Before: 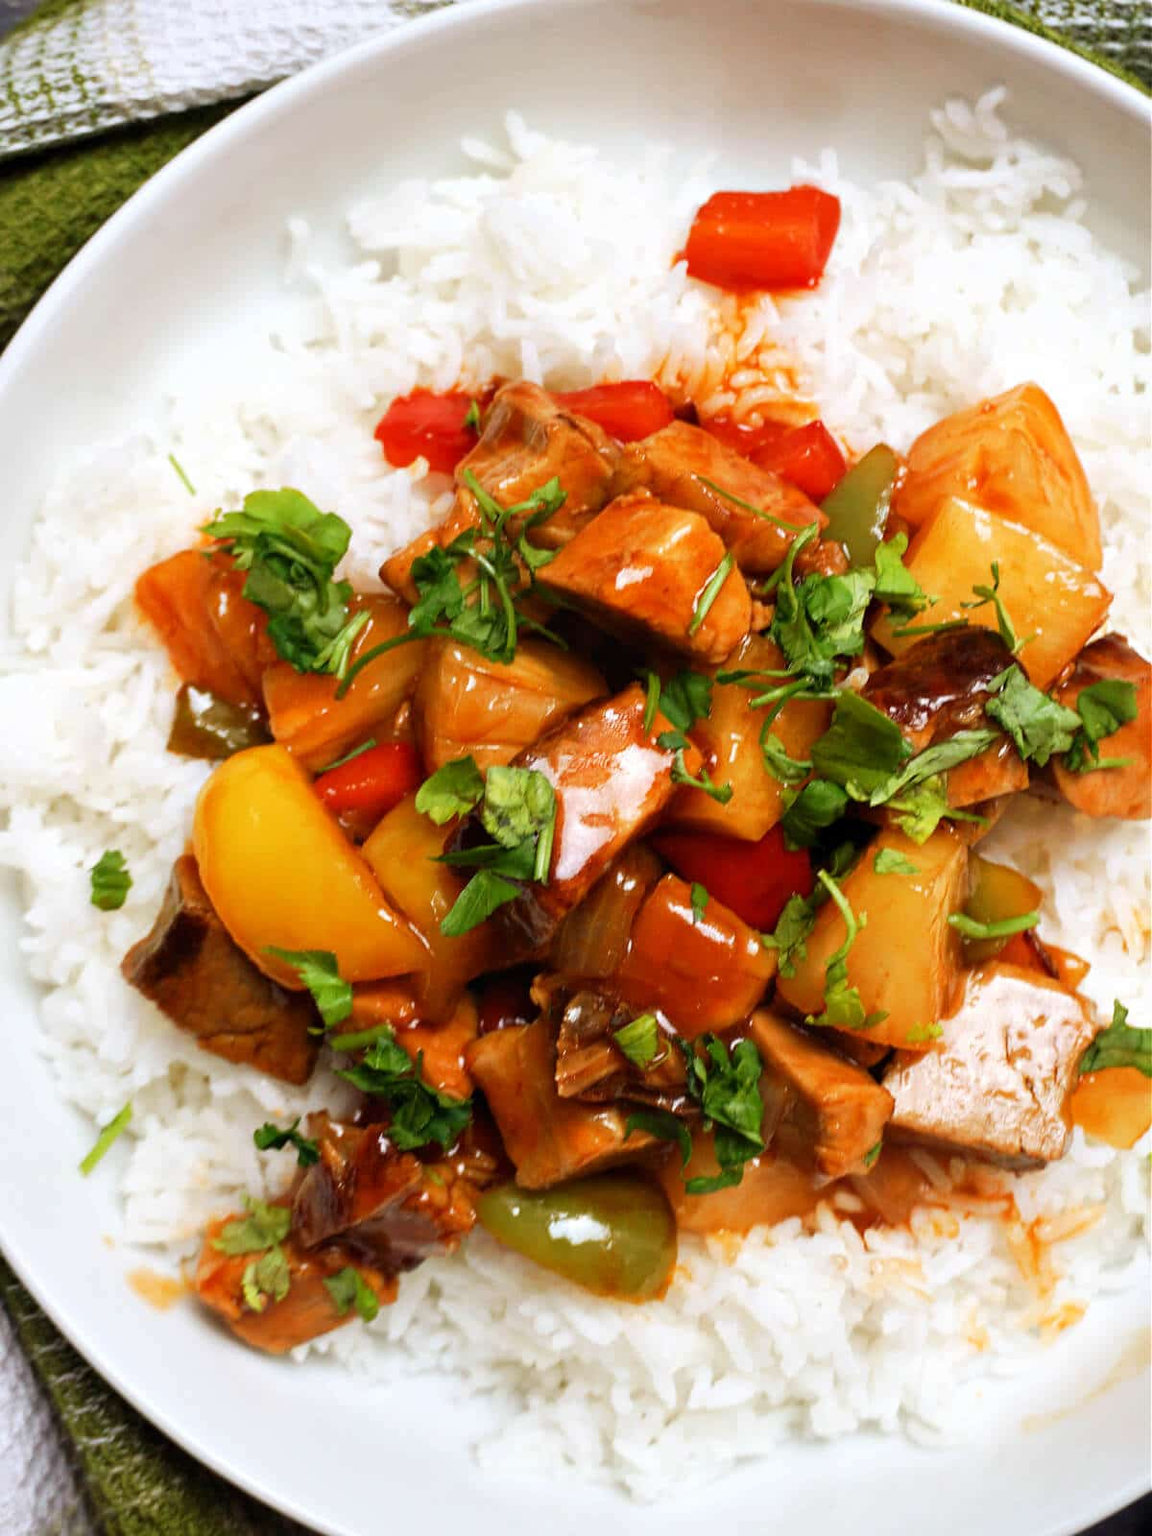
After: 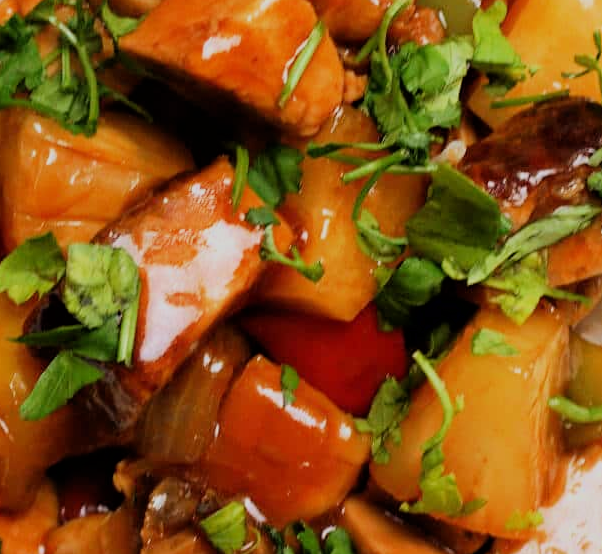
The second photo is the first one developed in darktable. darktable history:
crop: left 36.607%, top 34.735%, right 13.146%, bottom 30.611%
filmic rgb: black relative exposure -7.65 EV, white relative exposure 4.56 EV, hardness 3.61, color science v6 (2022)
